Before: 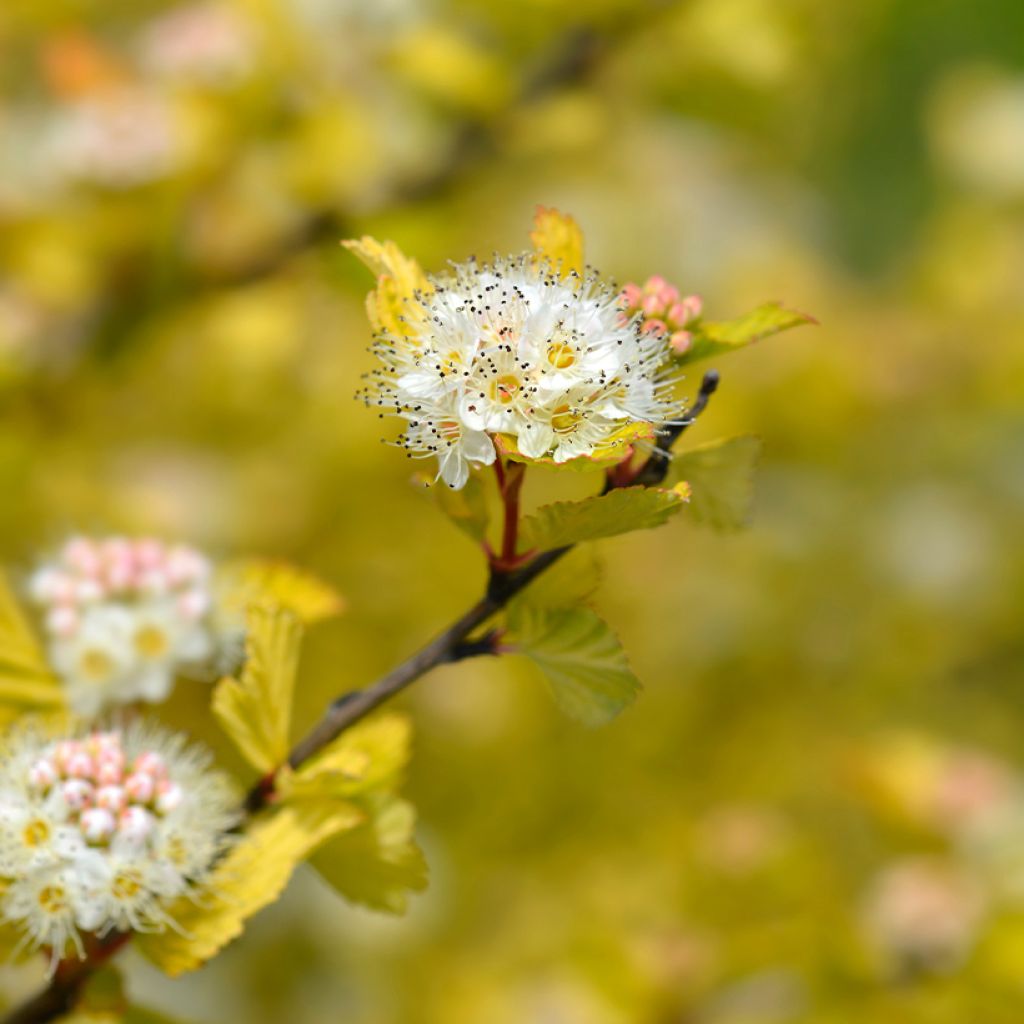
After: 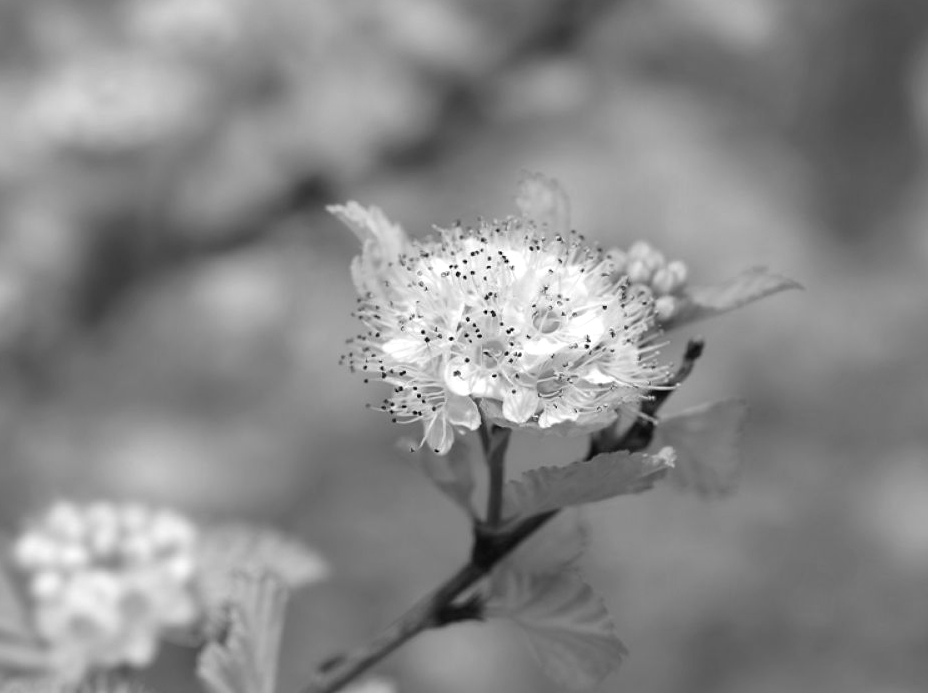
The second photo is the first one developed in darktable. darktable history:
white balance: red 1.188, blue 1.11
tone equalizer: on, module defaults
color calibration: output gray [0.22, 0.42, 0.37, 0], gray › normalize channels true, illuminant same as pipeline (D50), adaptation XYZ, x 0.346, y 0.359, gamut compression 0
crop: left 1.509%, top 3.452%, right 7.696%, bottom 28.452%
